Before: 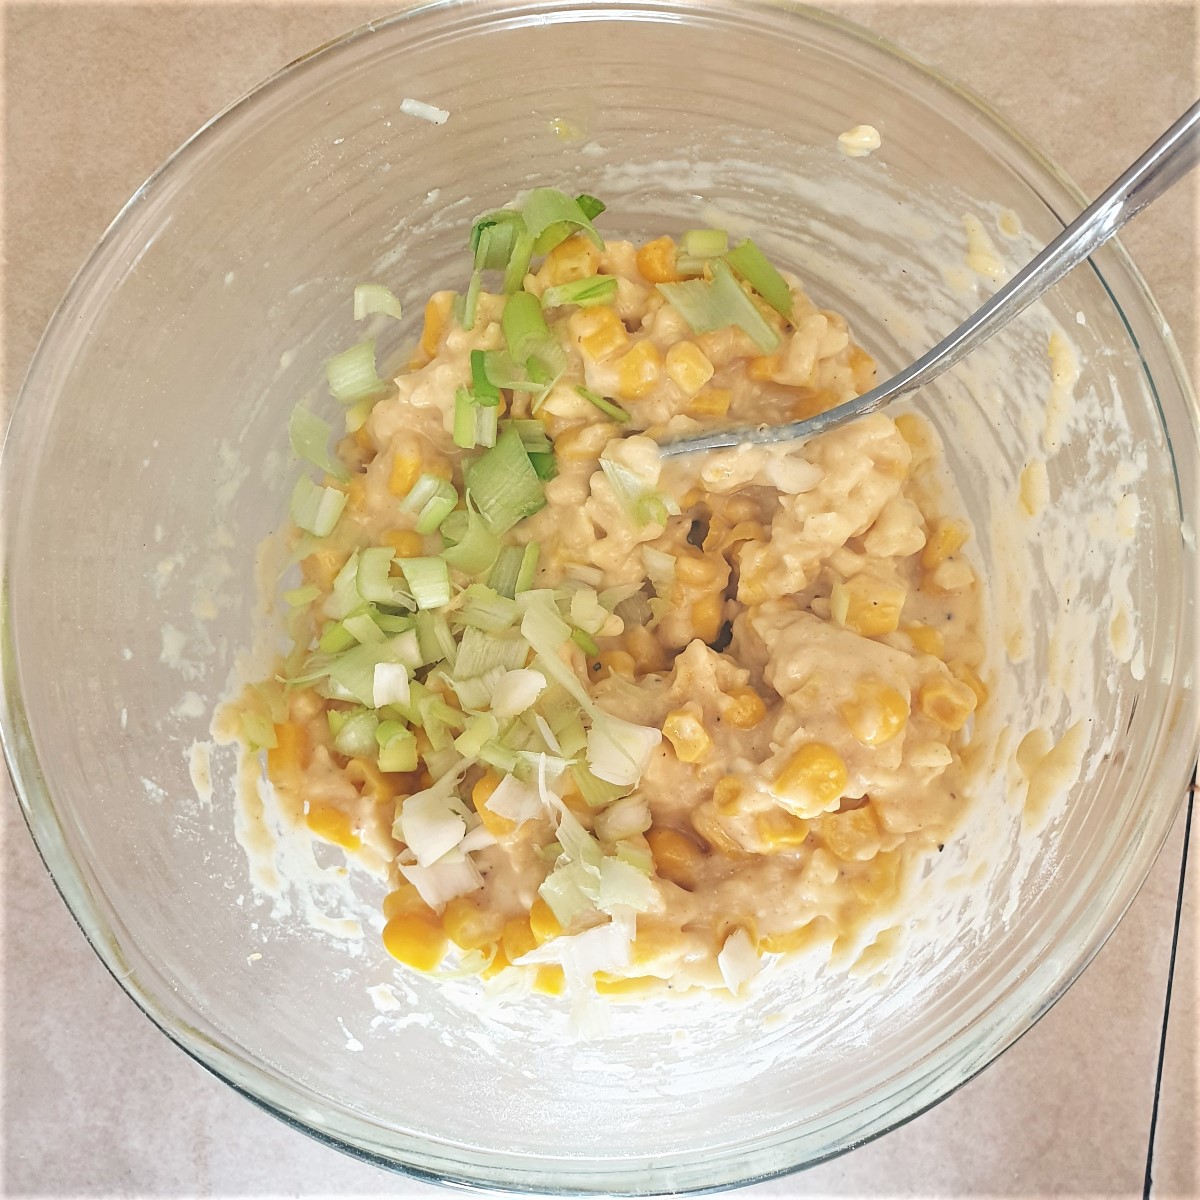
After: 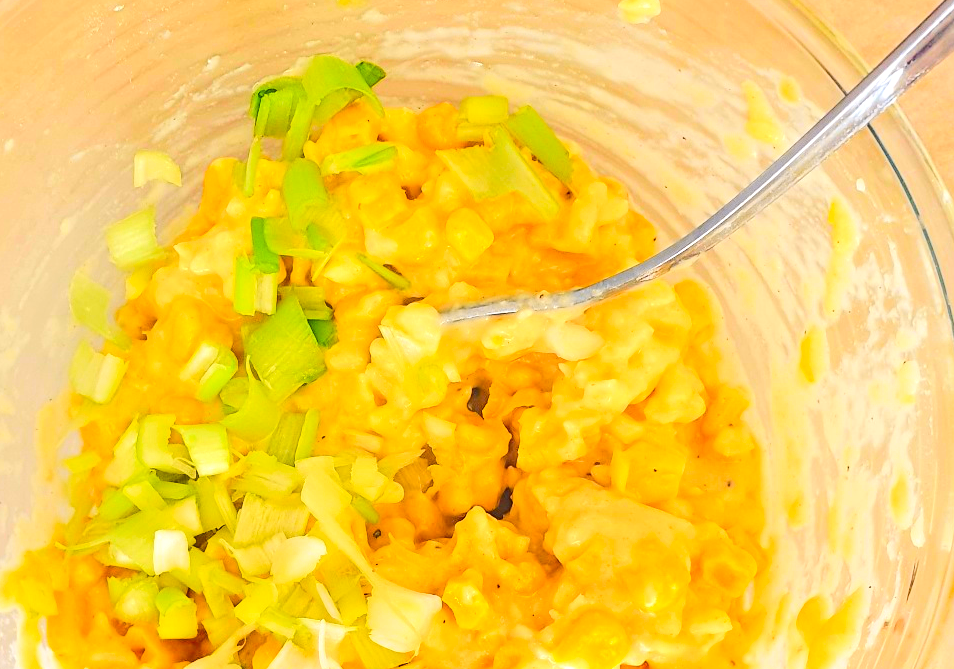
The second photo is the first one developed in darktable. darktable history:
crop: left 18.354%, top 11.118%, right 2.068%, bottom 33.063%
tone curve: curves: ch0 [(0, 0.023) (0.103, 0.087) (0.295, 0.297) (0.445, 0.531) (0.553, 0.665) (0.735, 0.843) (0.994, 1)]; ch1 [(0, 0) (0.414, 0.395) (0.447, 0.447) (0.485, 0.5) (0.512, 0.524) (0.542, 0.581) (0.581, 0.632) (0.646, 0.715) (1, 1)]; ch2 [(0, 0) (0.369, 0.388) (0.449, 0.431) (0.478, 0.471) (0.516, 0.517) (0.579, 0.624) (0.674, 0.775) (1, 1)], color space Lab, independent channels, preserve colors none
color balance rgb: power › hue 210.56°, linear chroma grading › global chroma 9.764%, perceptual saturation grading › global saturation 31.144%, perceptual brilliance grading › highlights 6.688%, perceptual brilliance grading › mid-tones 16.712%, perceptual brilliance grading › shadows -5.274%, global vibrance 20%
